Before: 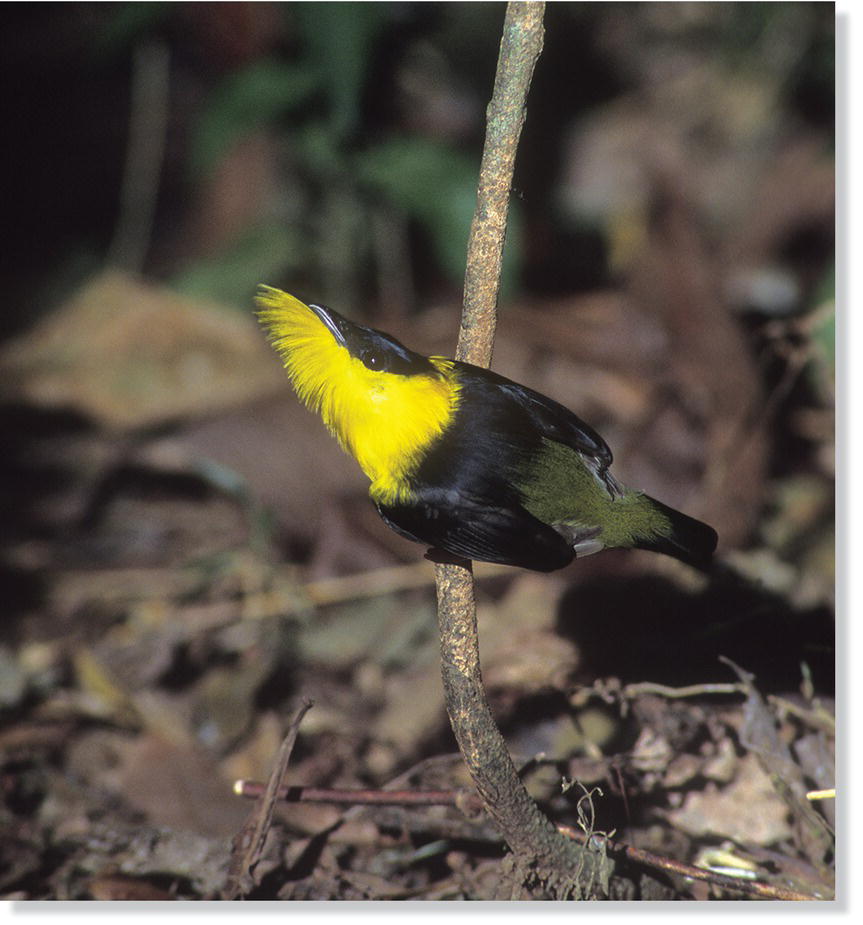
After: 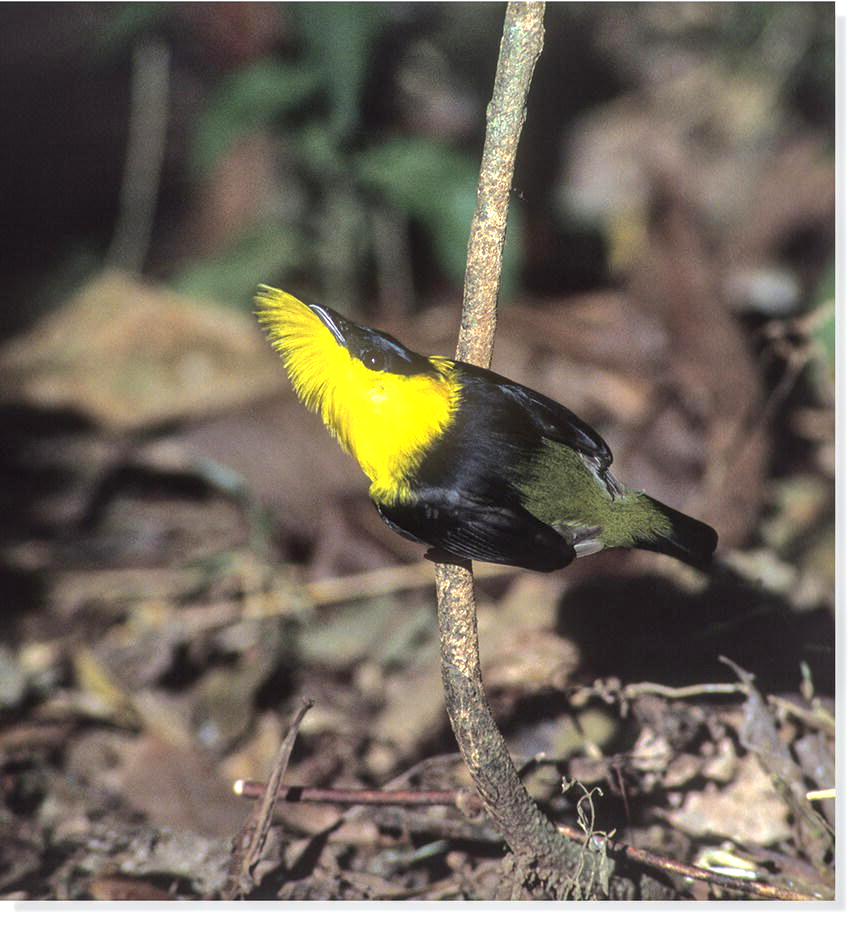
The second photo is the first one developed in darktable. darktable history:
local contrast: detail 130%
exposure: black level correction 0, exposure 0.5 EV, compensate exposure bias true, compensate highlight preservation false
